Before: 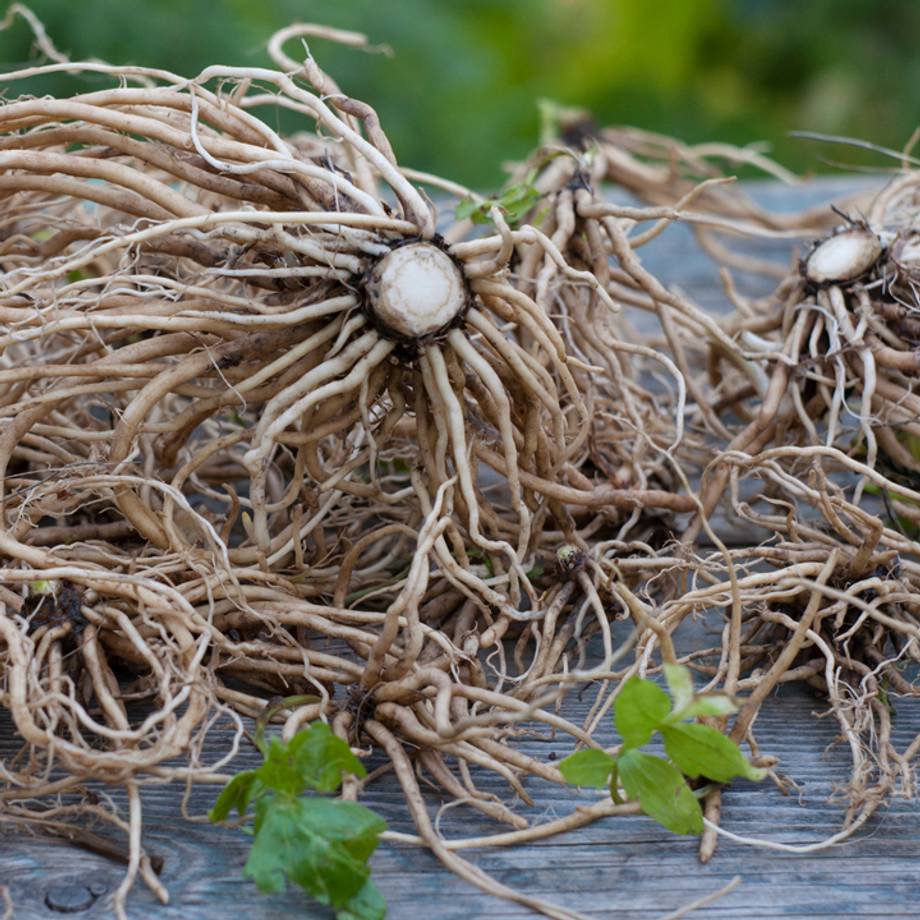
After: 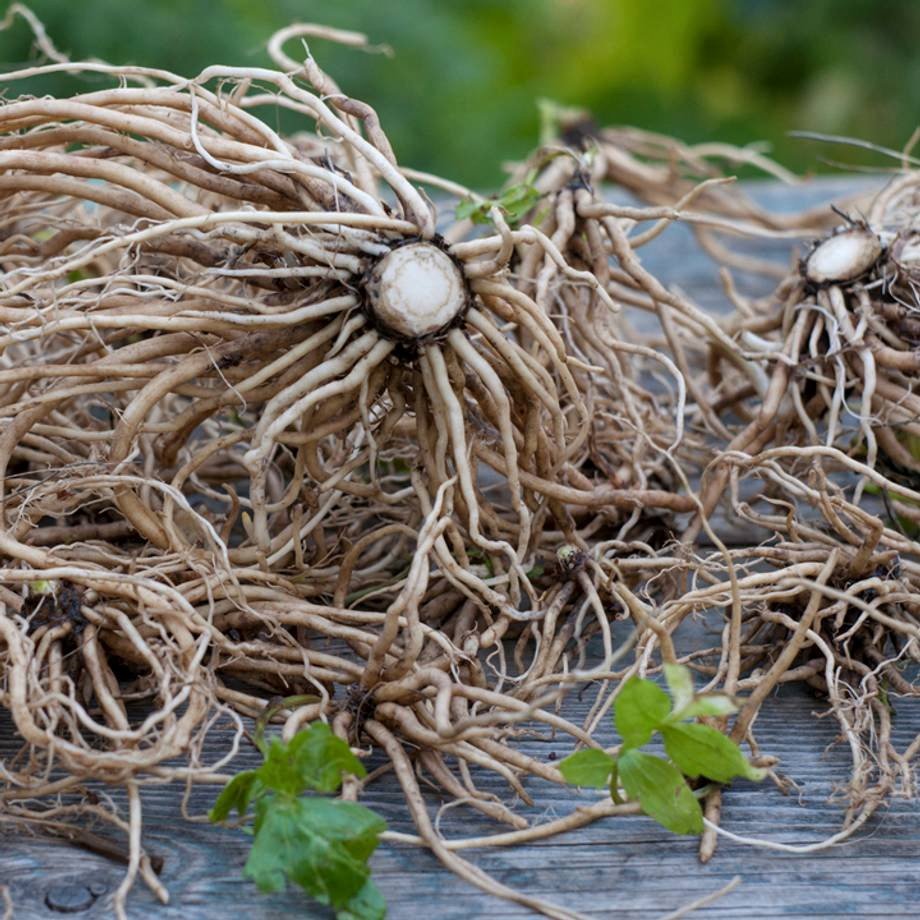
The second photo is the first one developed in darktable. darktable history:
local contrast: highlights 103%, shadows 99%, detail 120%, midtone range 0.2
